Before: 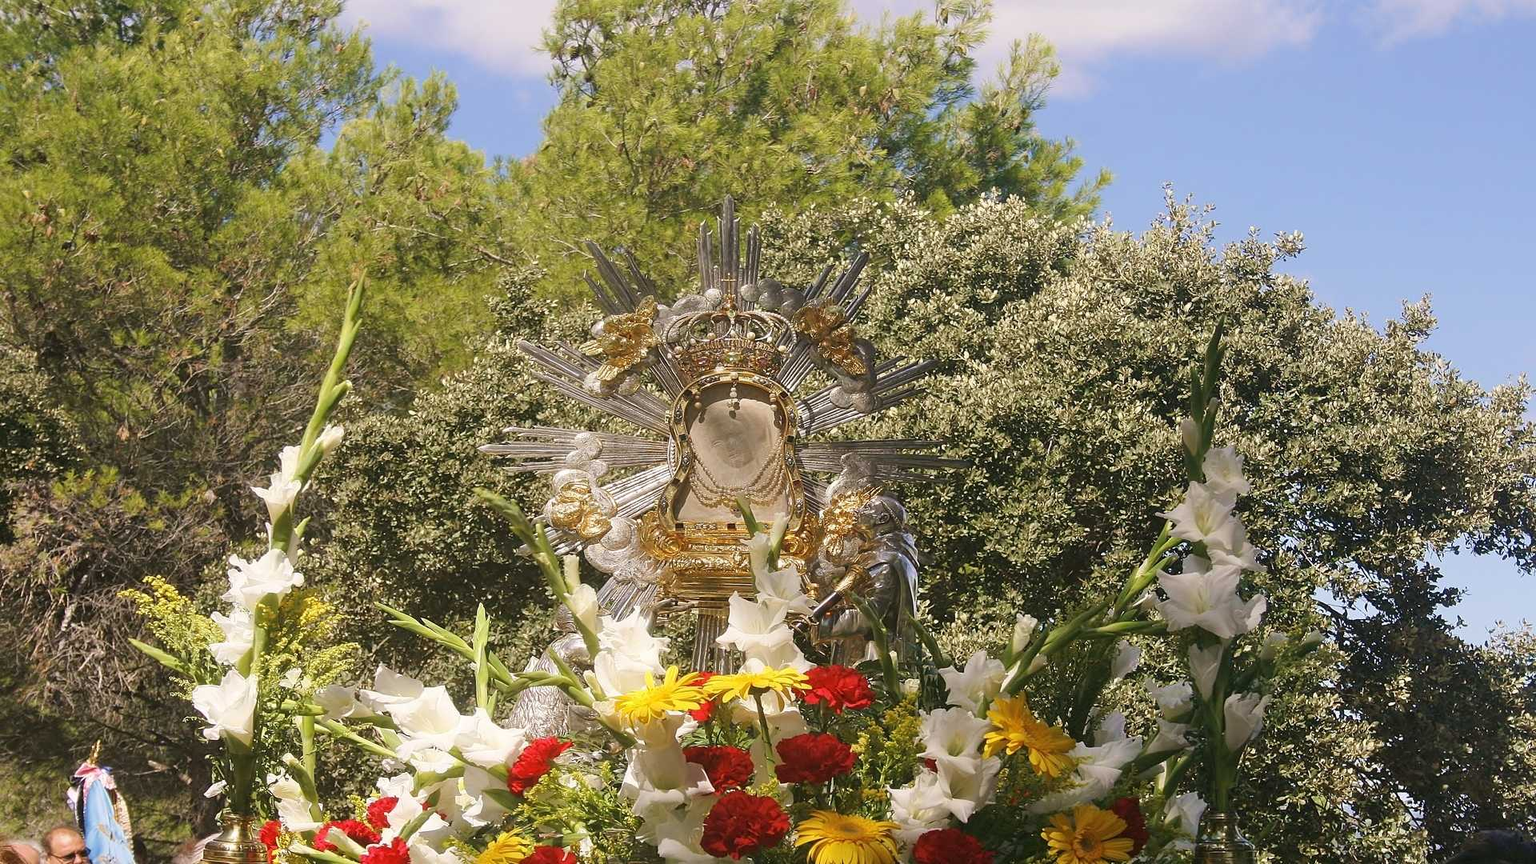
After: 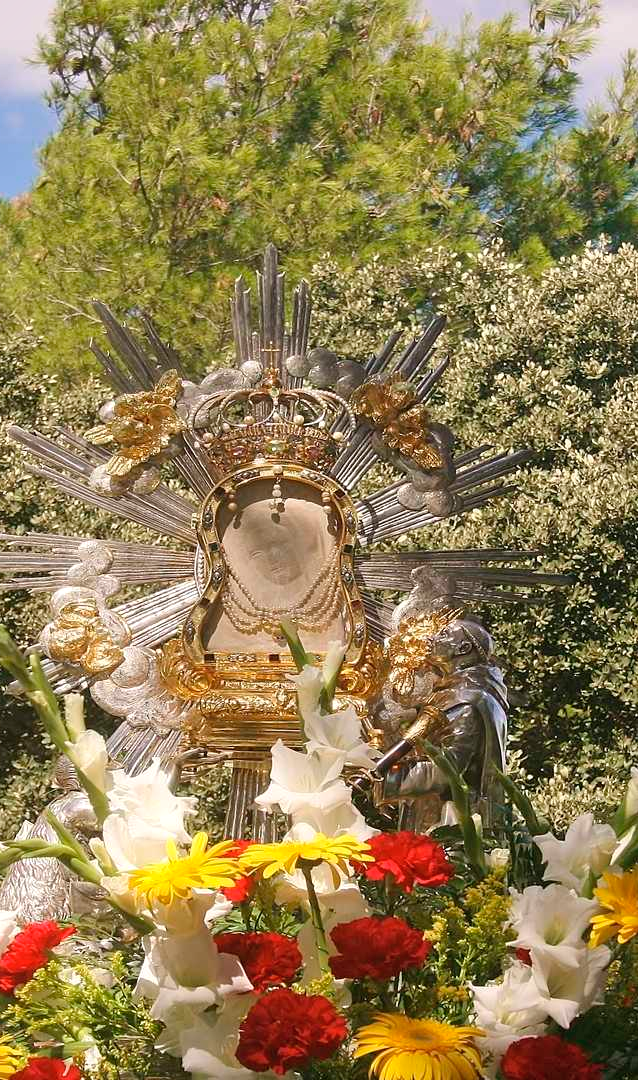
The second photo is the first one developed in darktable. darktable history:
crop: left 33.36%, right 33.36%
shadows and highlights: radius 171.16, shadows 27, white point adjustment 3.13, highlights -67.95, soften with gaussian
